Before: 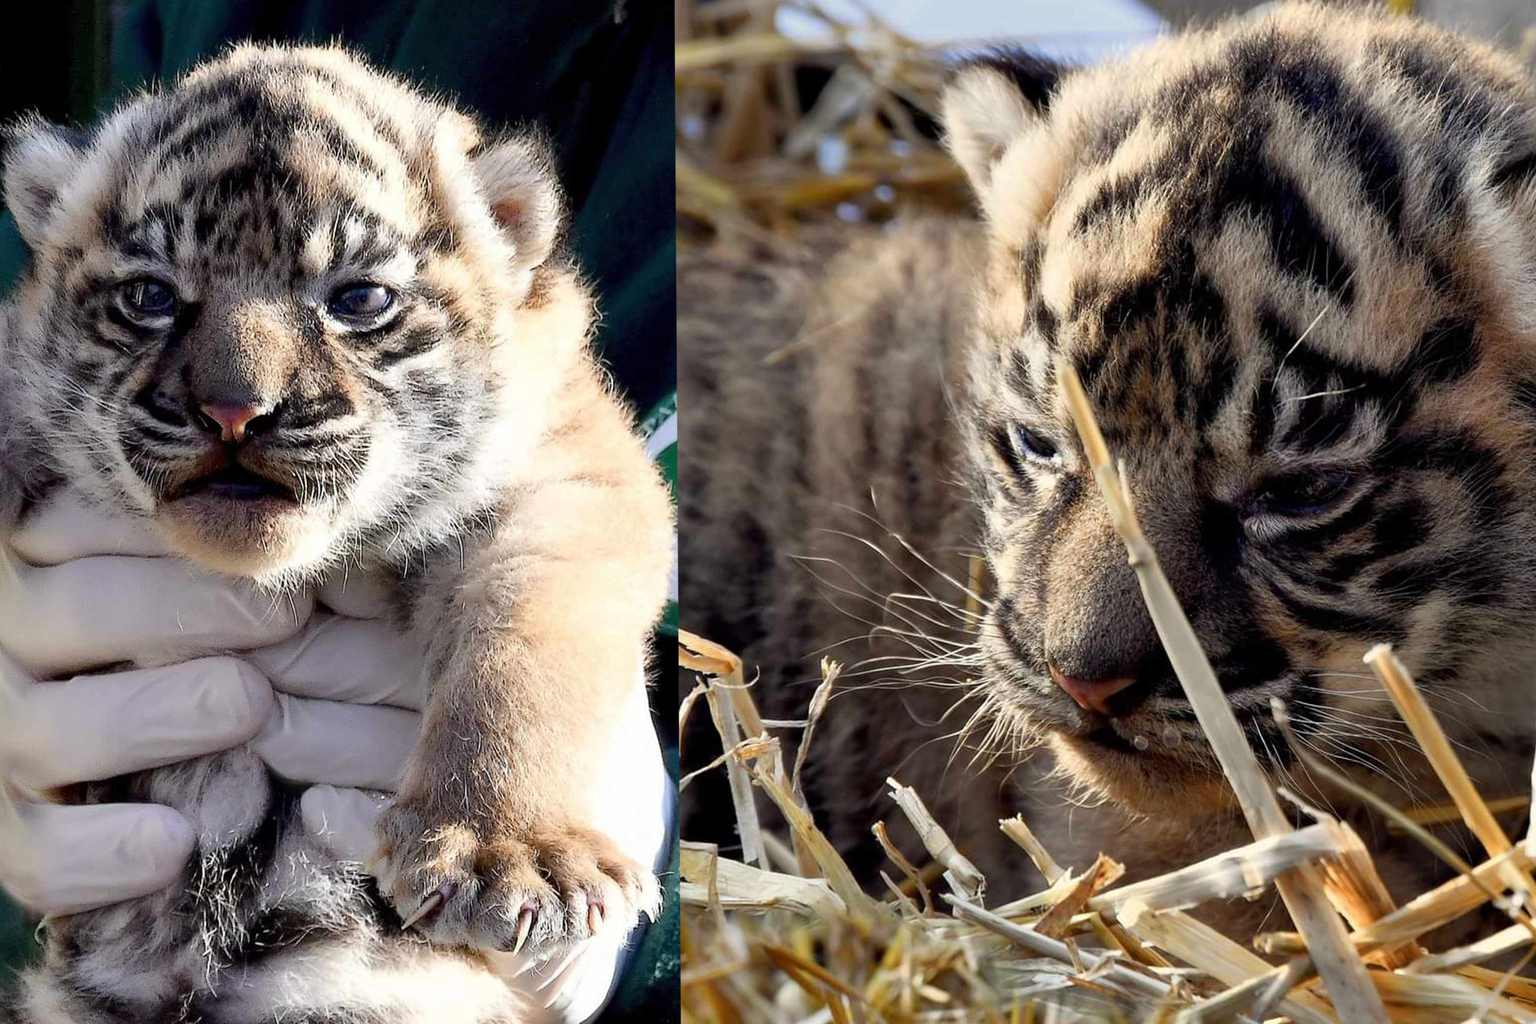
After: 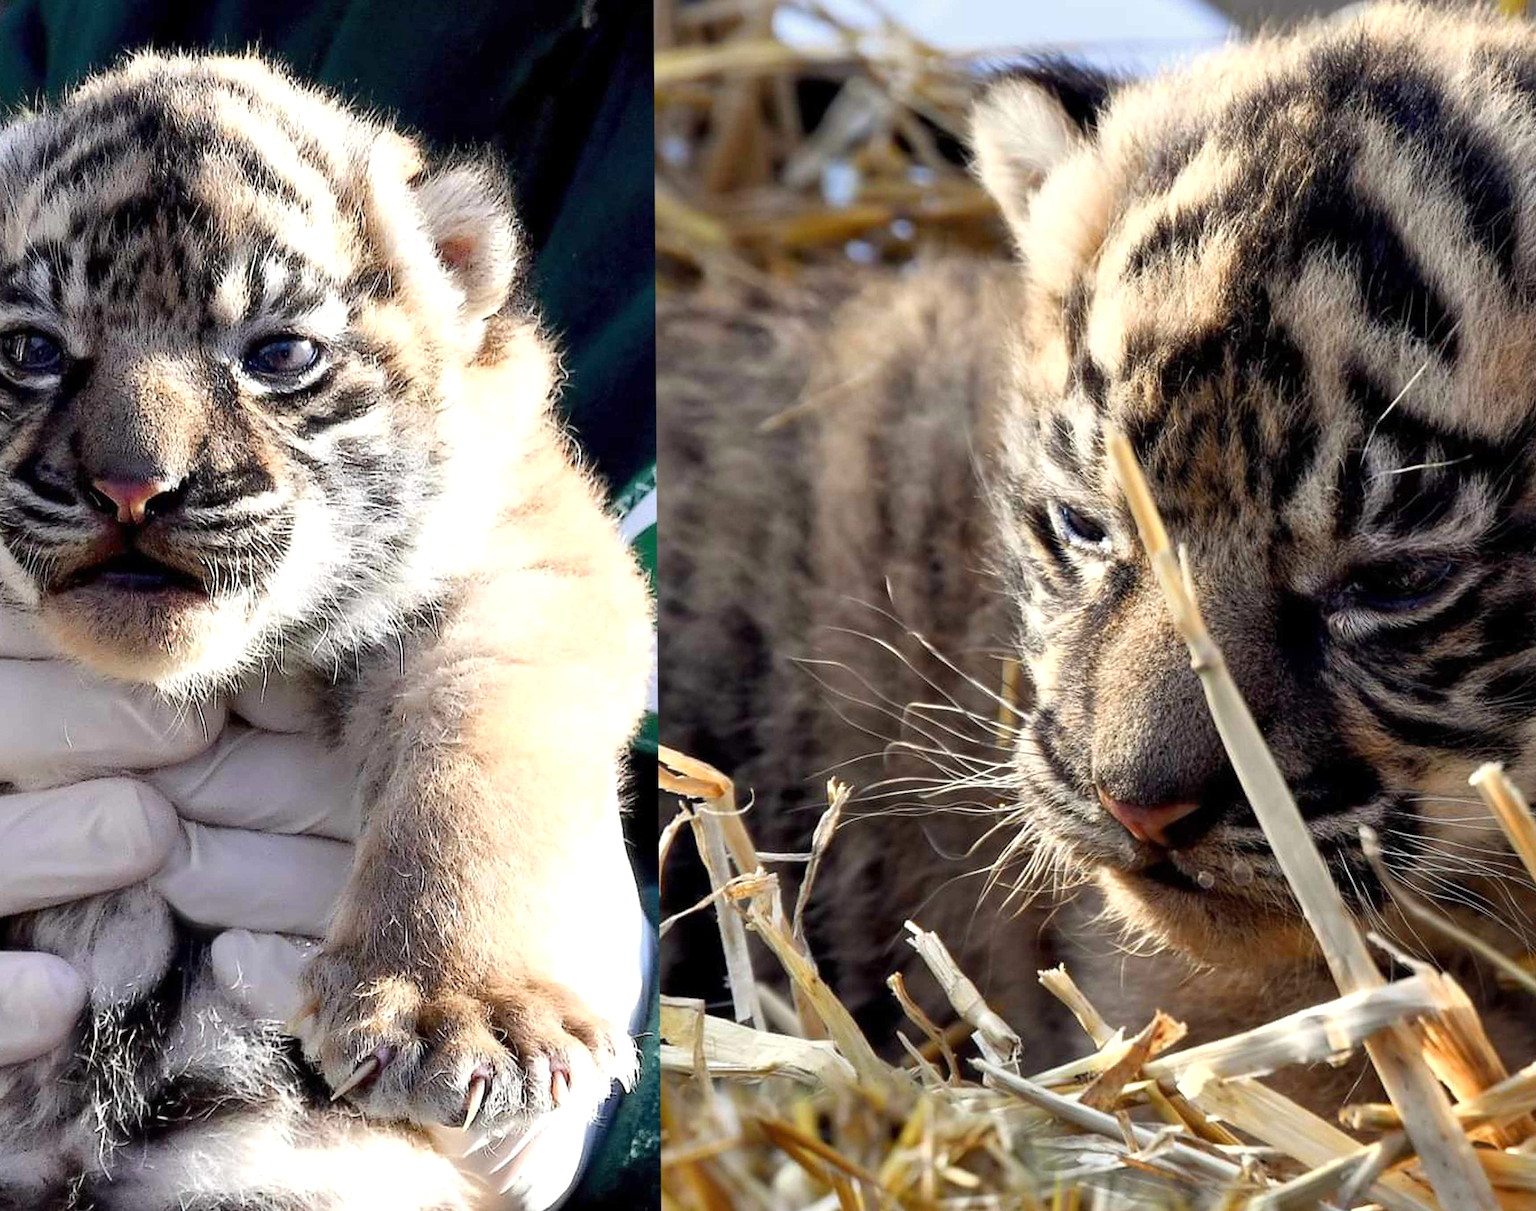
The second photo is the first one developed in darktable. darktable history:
exposure: exposure 0.296 EV, compensate exposure bias true, compensate highlight preservation false
crop: left 7.986%, right 7.517%
